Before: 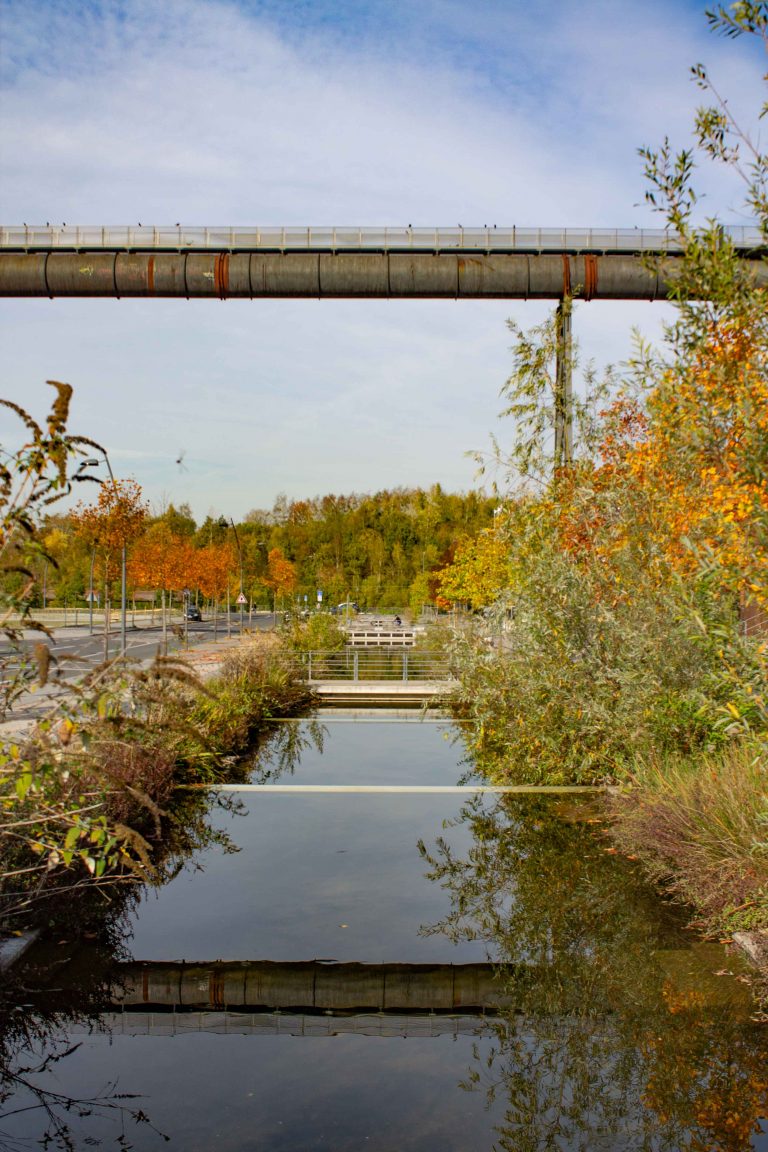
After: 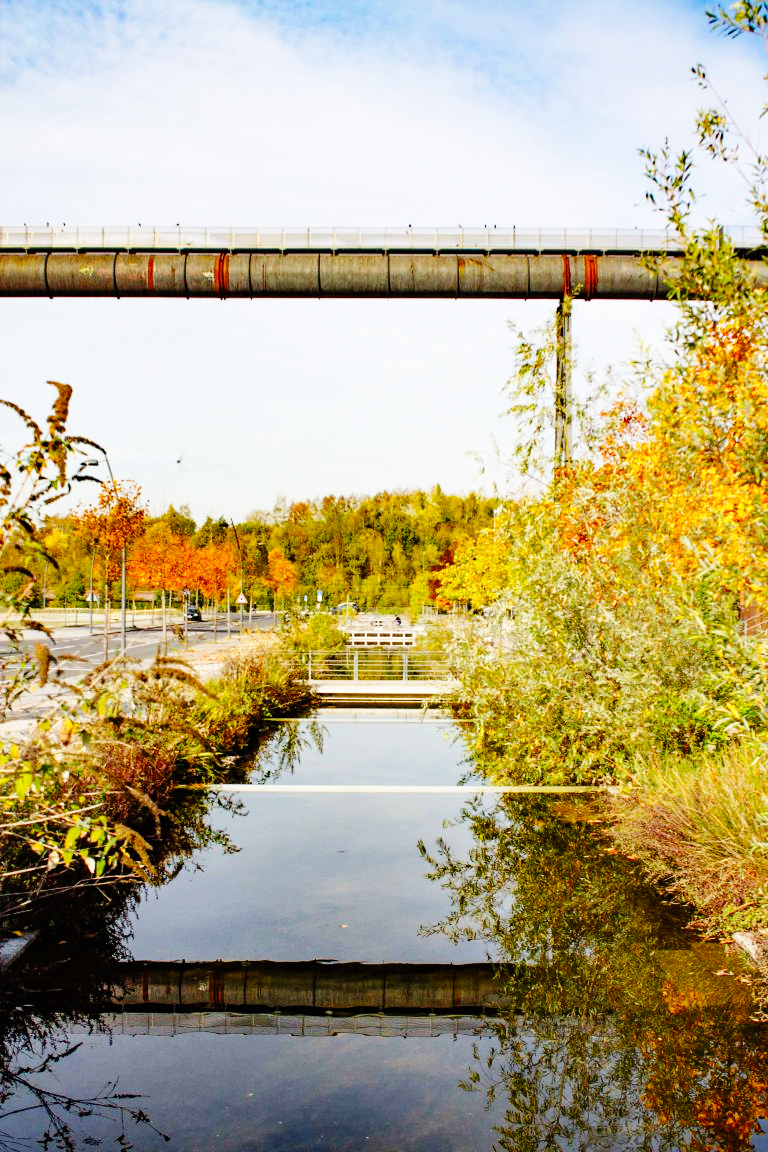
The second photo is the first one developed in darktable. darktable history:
base curve: curves: ch0 [(0, 0) (0, 0) (0.002, 0.001) (0.008, 0.003) (0.019, 0.011) (0.037, 0.037) (0.064, 0.11) (0.102, 0.232) (0.152, 0.379) (0.216, 0.524) (0.296, 0.665) (0.394, 0.789) (0.512, 0.881) (0.651, 0.945) (0.813, 0.986) (1, 1)], preserve colors none
white balance: emerald 1
